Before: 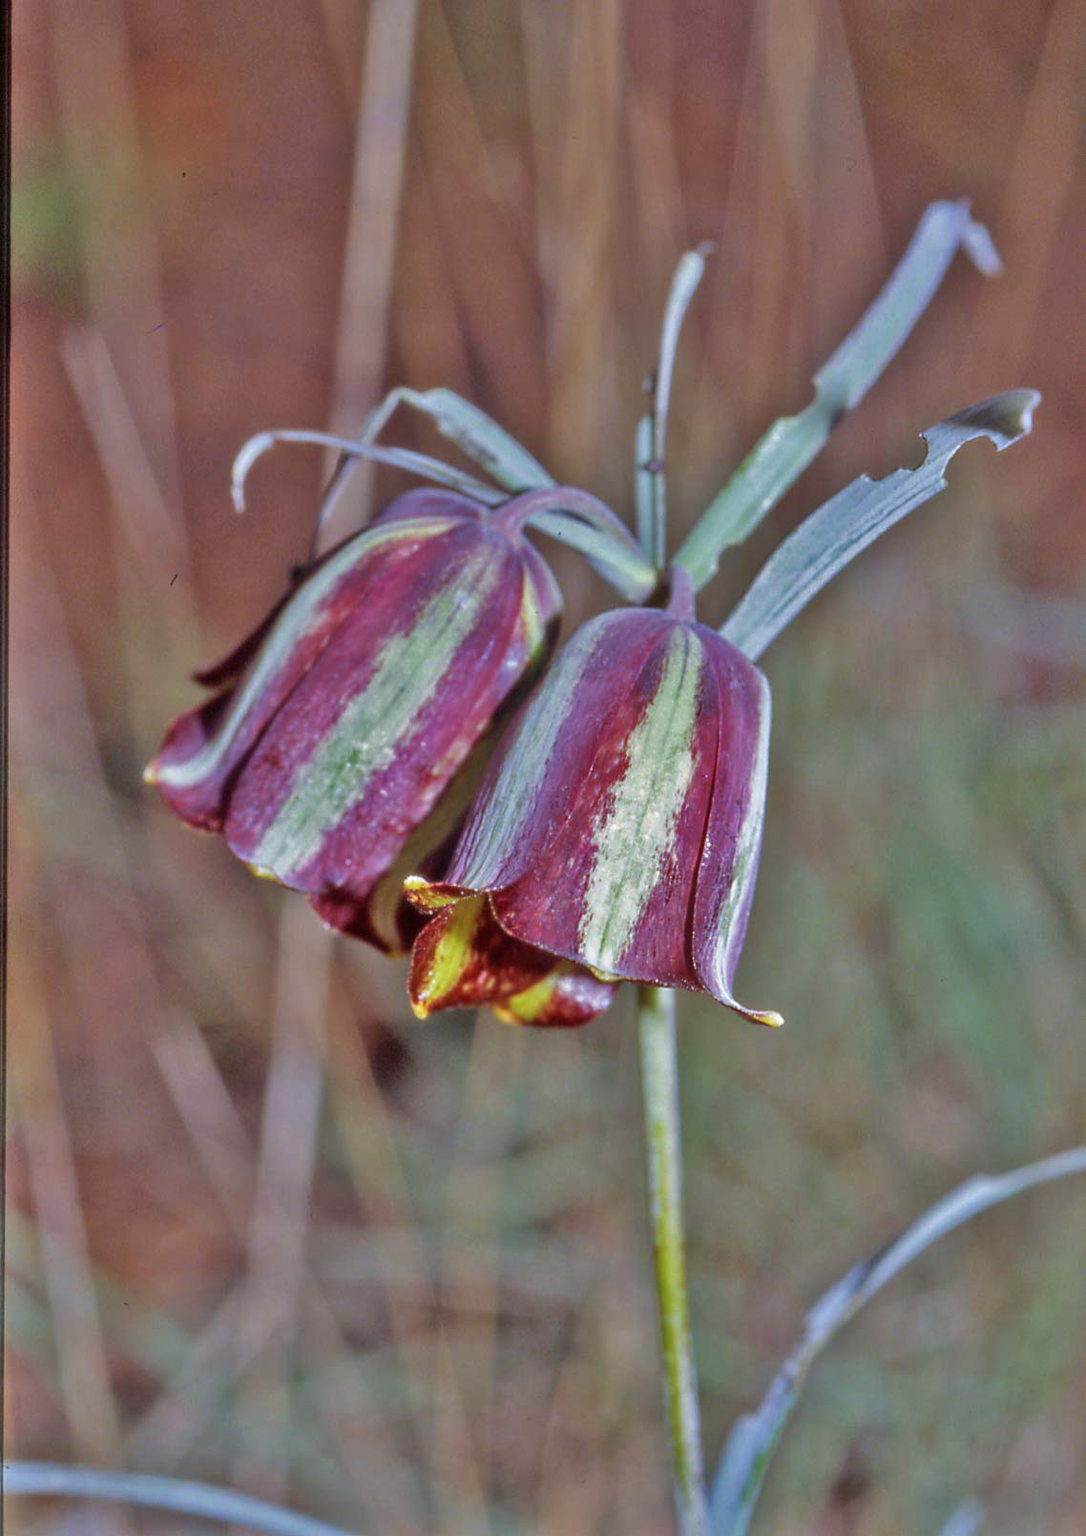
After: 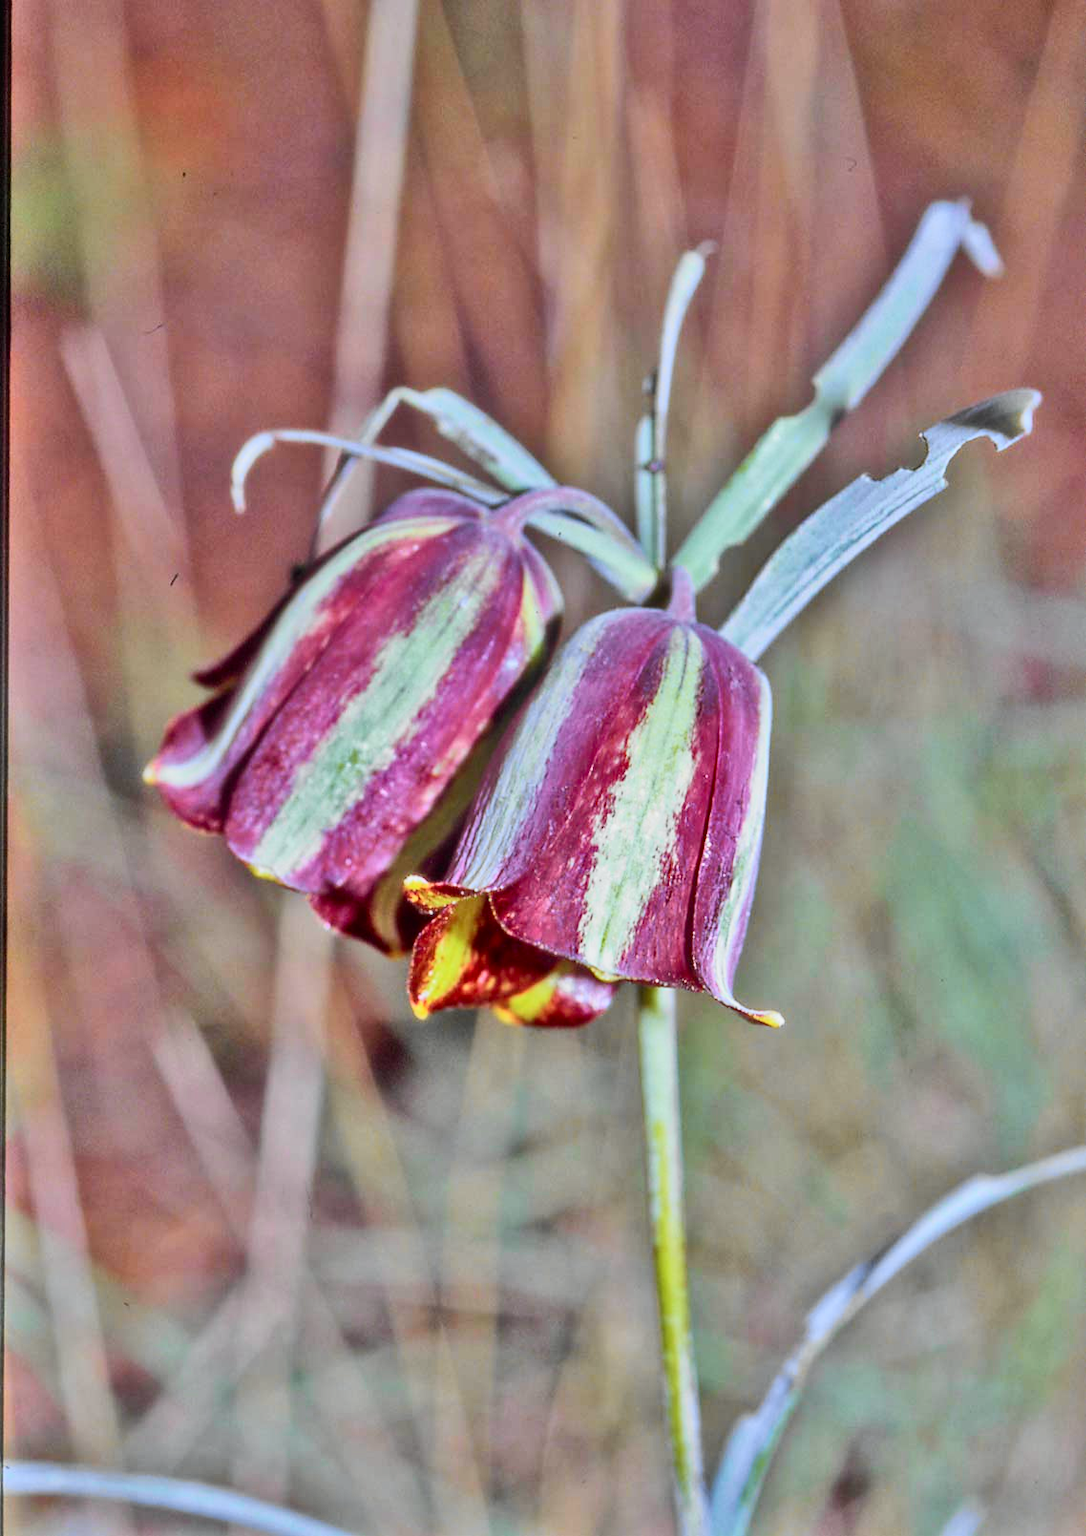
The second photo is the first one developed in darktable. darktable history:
tone curve: curves: ch0 [(0, 0.015) (0.037, 0.022) (0.131, 0.116) (0.316, 0.345) (0.49, 0.615) (0.677, 0.82) (0.813, 0.891) (1, 0.955)]; ch1 [(0, 0) (0.366, 0.367) (0.475, 0.462) (0.494, 0.496) (0.504, 0.497) (0.554, 0.571) (0.618, 0.668) (1, 1)]; ch2 [(0, 0) (0.333, 0.346) (0.375, 0.375) (0.435, 0.424) (0.476, 0.492) (0.502, 0.499) (0.525, 0.522) (0.558, 0.575) (0.614, 0.656) (1, 1)], color space Lab, independent channels, preserve colors none
